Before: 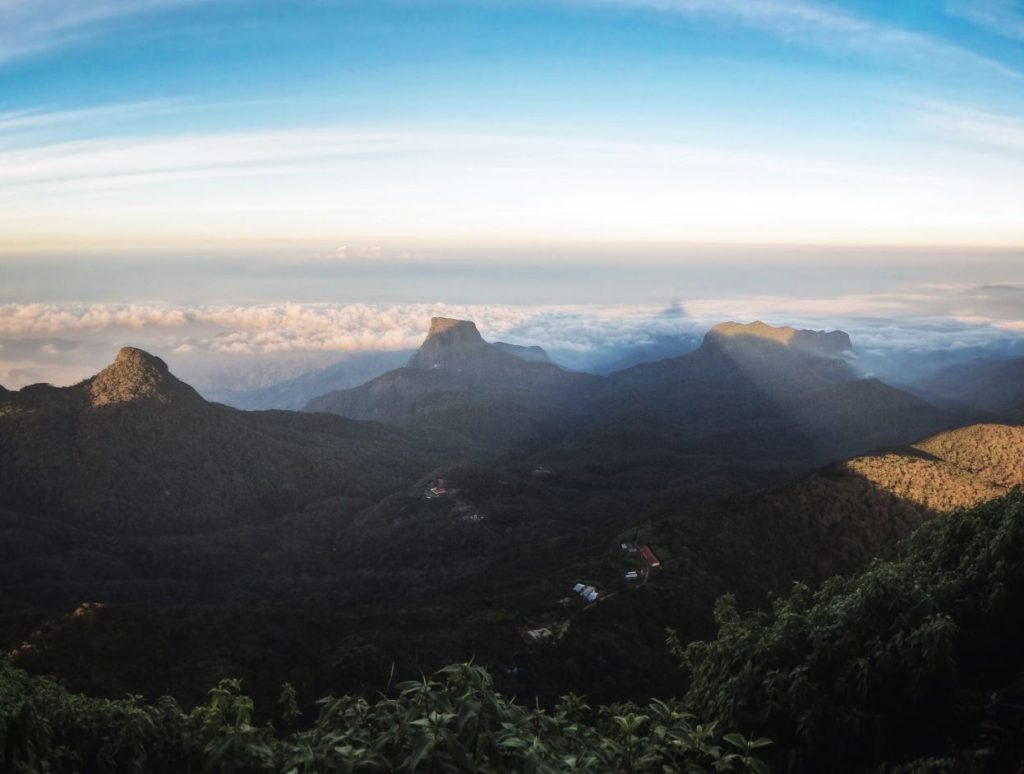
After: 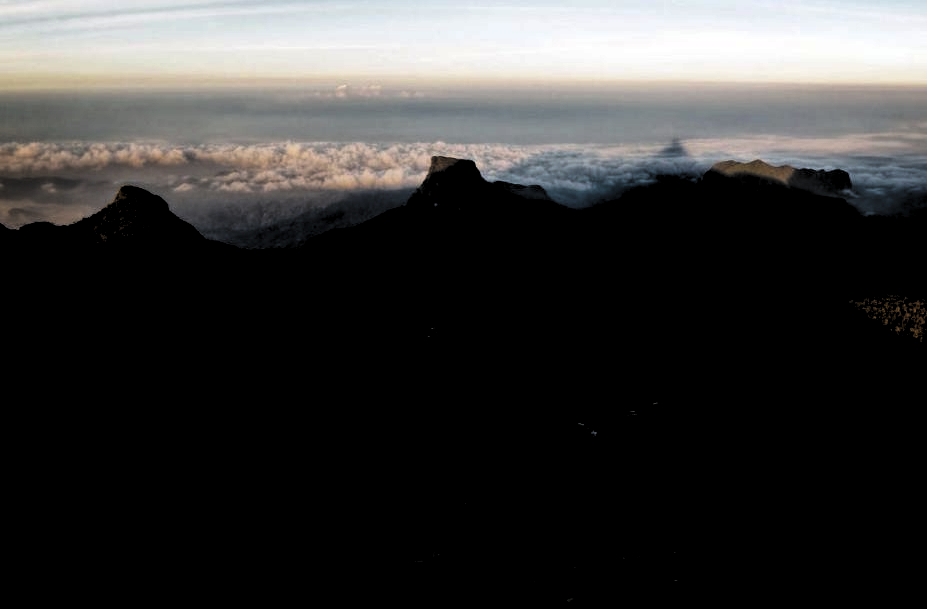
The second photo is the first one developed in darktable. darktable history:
contrast brightness saturation: saturation 0.5
crop: top 20.916%, right 9.437%, bottom 0.316%
levels: levels [0.514, 0.759, 1]
